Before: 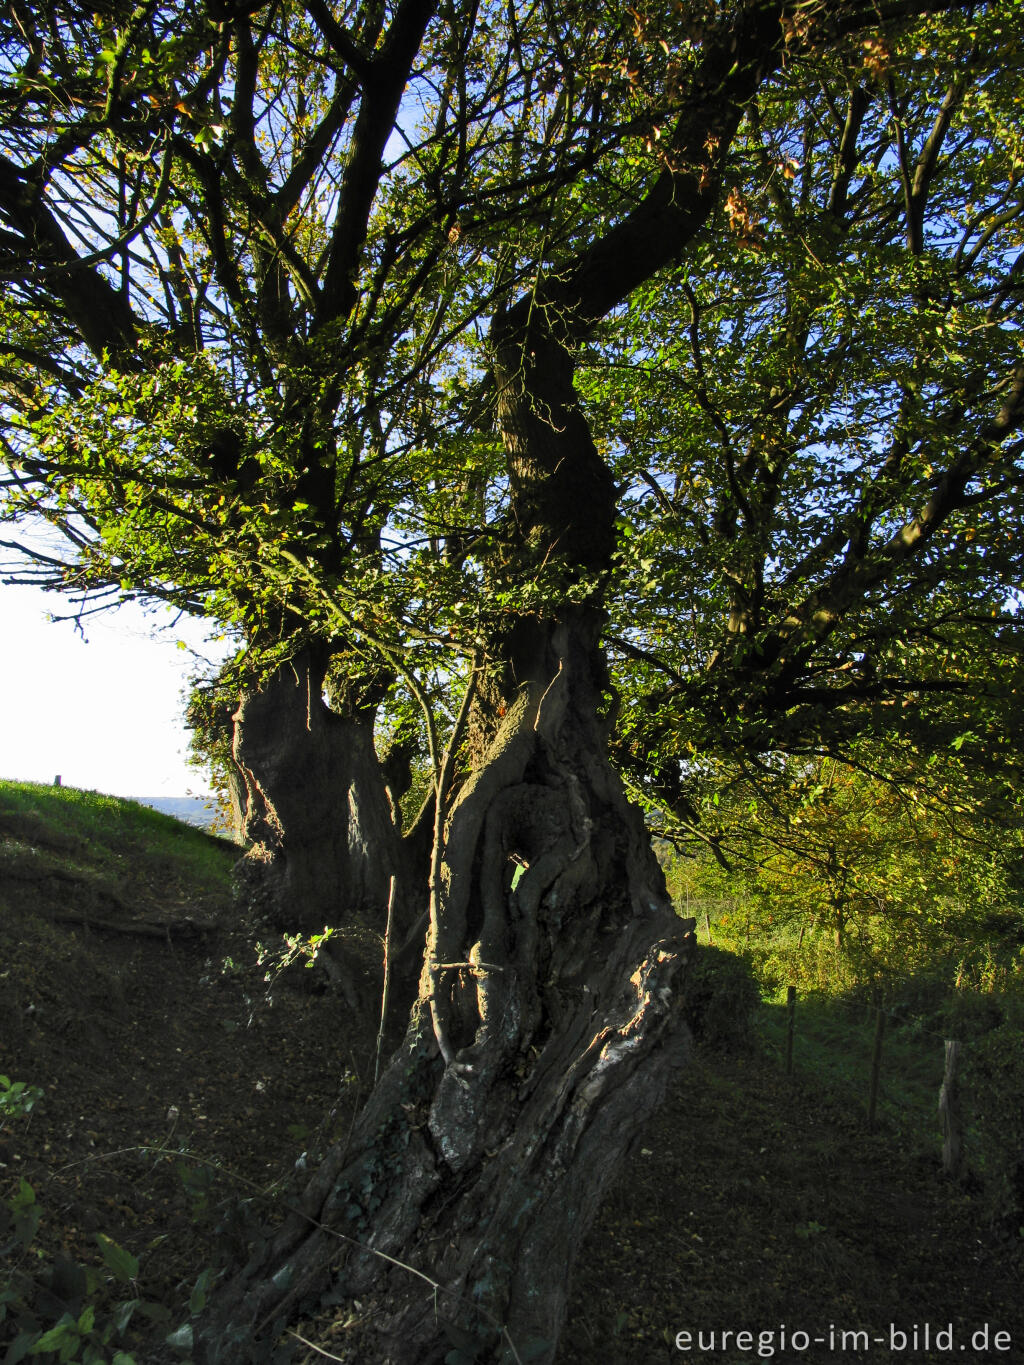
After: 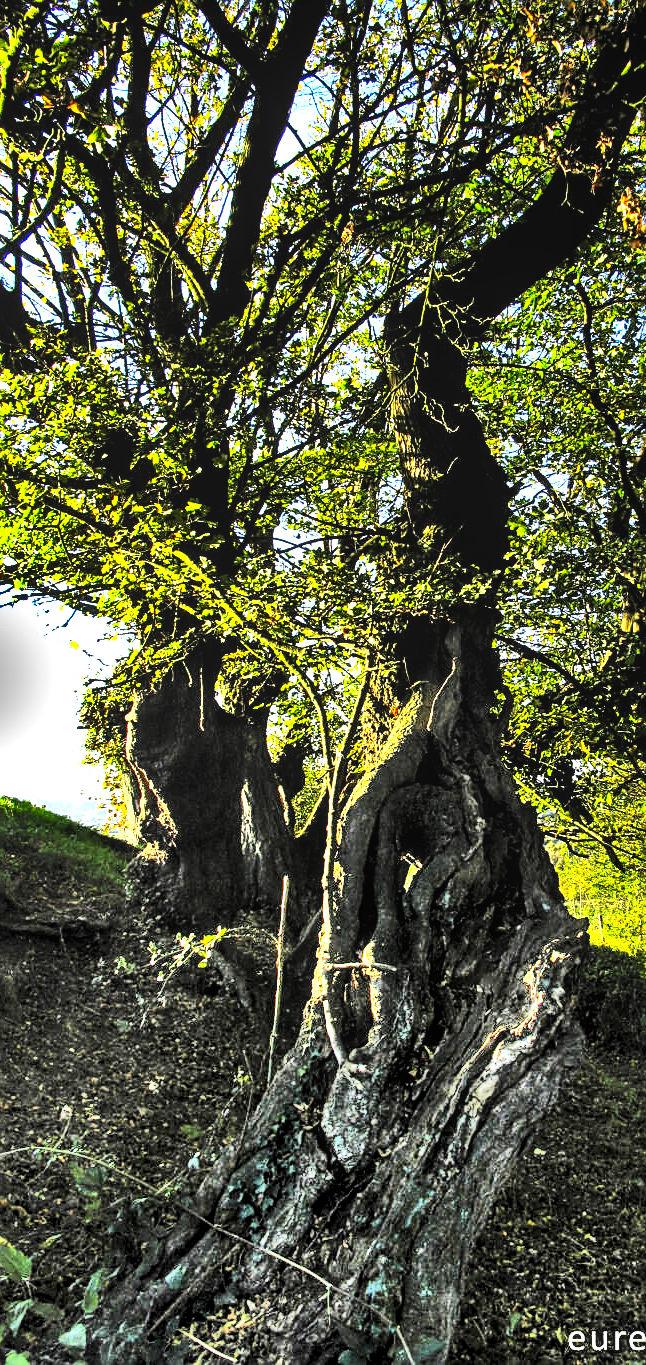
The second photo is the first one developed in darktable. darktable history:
tone equalizer: -8 EV -0.713 EV, -7 EV -0.706 EV, -6 EV -0.572 EV, -5 EV -0.399 EV, -3 EV 0.401 EV, -2 EV 0.6 EV, -1 EV 0.694 EV, +0 EV 0.741 EV
levels: levels [0.029, 0.545, 0.971]
shadows and highlights: shadows 76.55, highlights -60.75, soften with gaussian
exposure: exposure -0.044 EV, compensate exposure bias true, compensate highlight preservation false
crop: left 10.49%, right 26.385%
local contrast: on, module defaults
contrast brightness saturation: contrast 0.166, saturation 0.327
sharpen: amount 0.495
